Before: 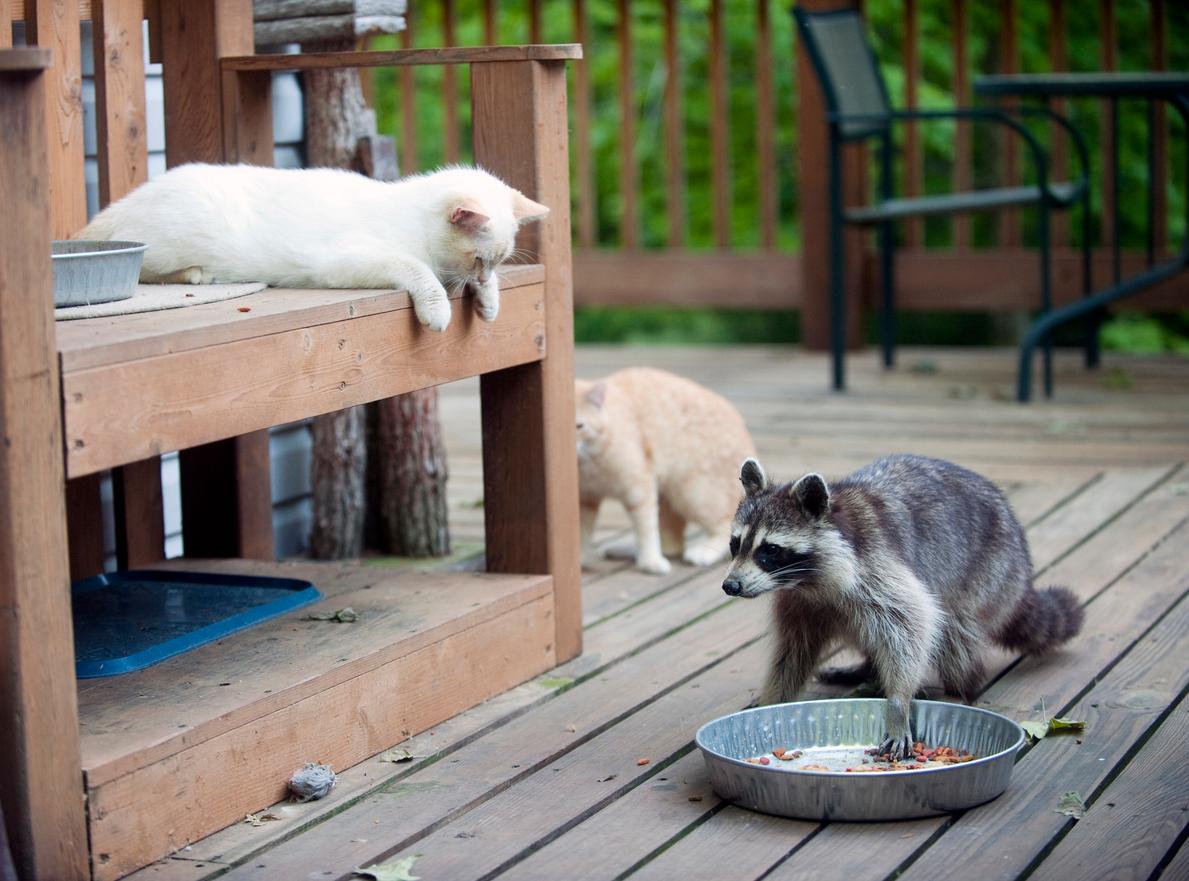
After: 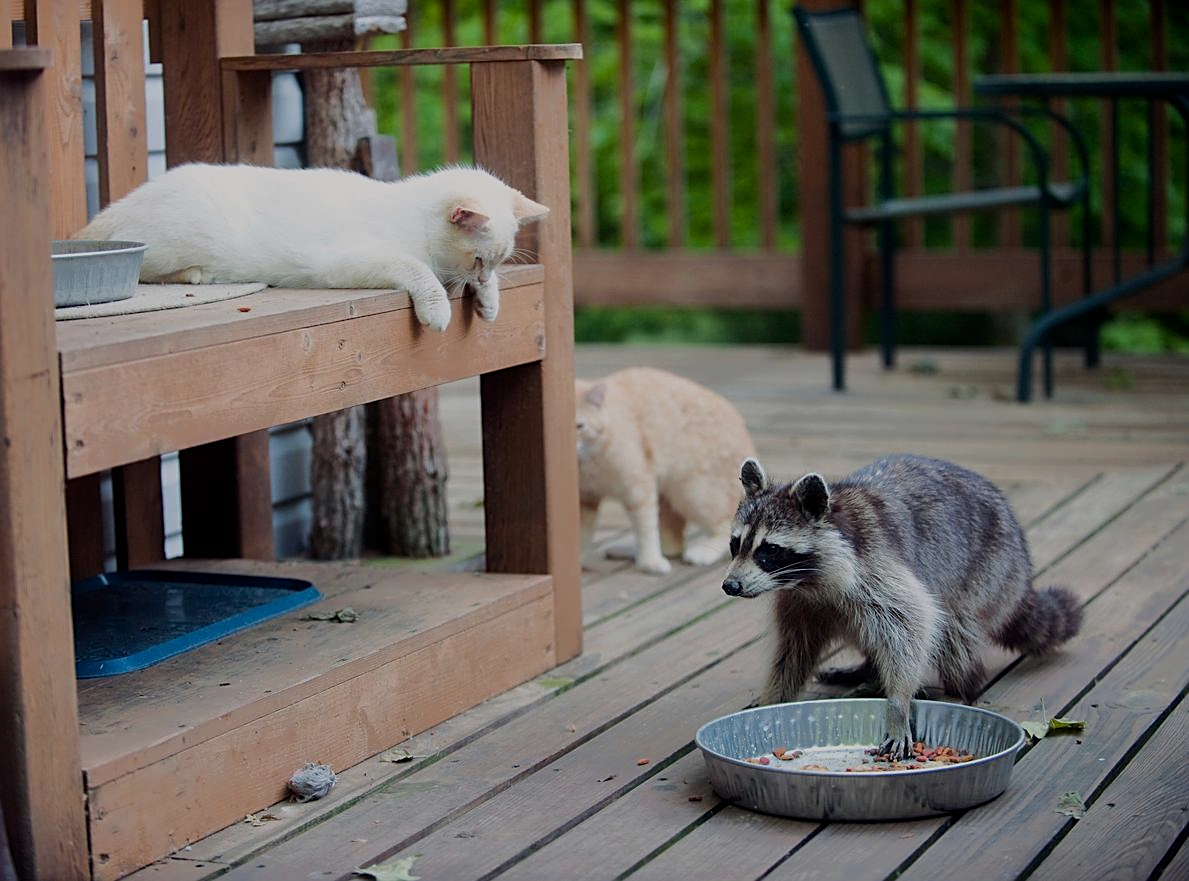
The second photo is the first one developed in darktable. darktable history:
exposure: exposure 0.777 EV, compensate exposure bias true, compensate highlight preservation false
sharpen: on, module defaults
base curve: curves: ch0 [(0, 0) (0.088, 0.125) (0.176, 0.251) (0.354, 0.501) (0.613, 0.749) (1, 0.877)], preserve colors none
tone equalizer: -8 EV -2 EV, -7 EV -1.96 EV, -6 EV -1.98 EV, -5 EV -1.98 EV, -4 EV -1.98 EV, -3 EV -1.97 EV, -2 EV -1.99 EV, -1 EV -1.62 EV, +0 EV -1.98 EV, smoothing diameter 24.85%, edges refinement/feathering 14.38, preserve details guided filter
